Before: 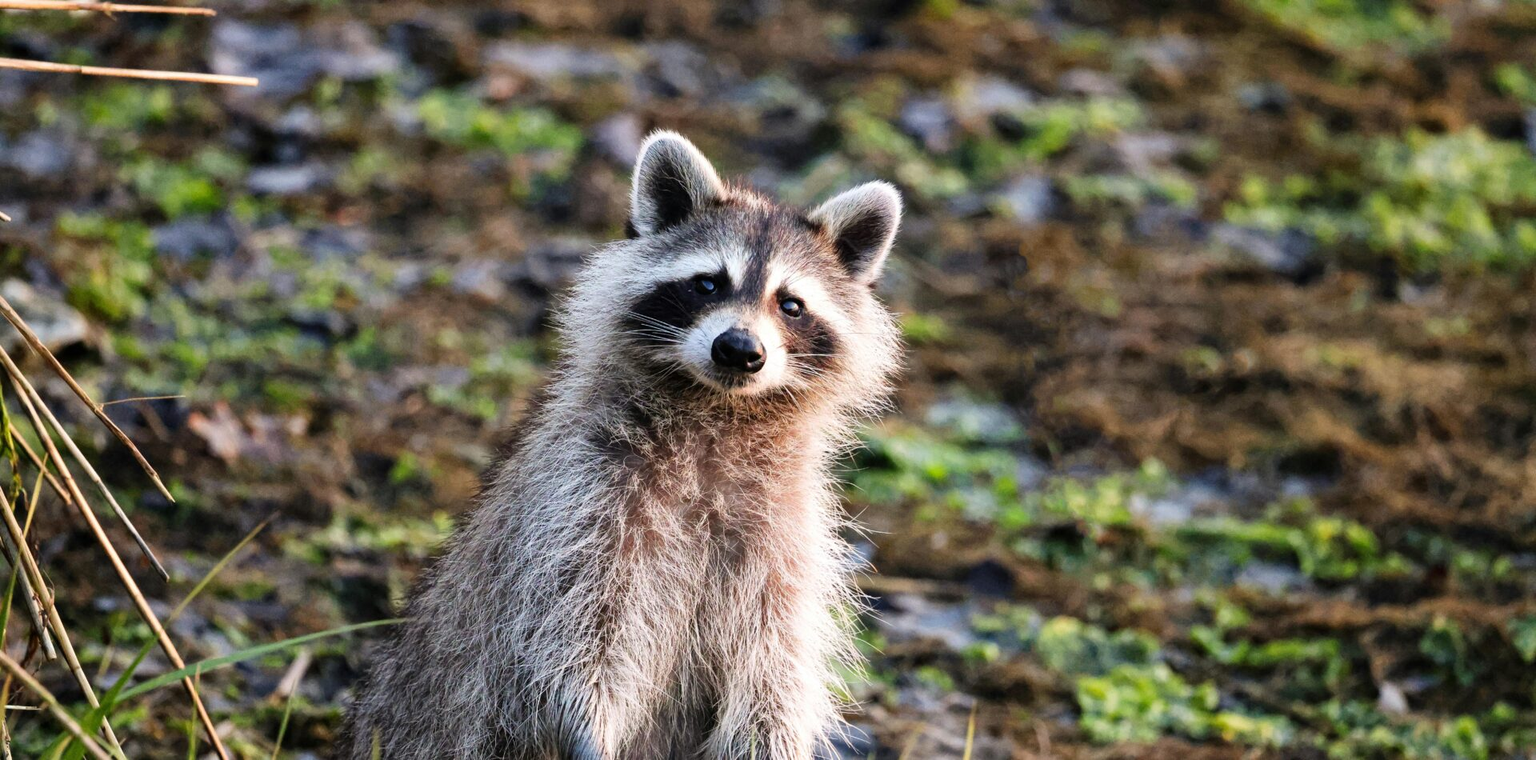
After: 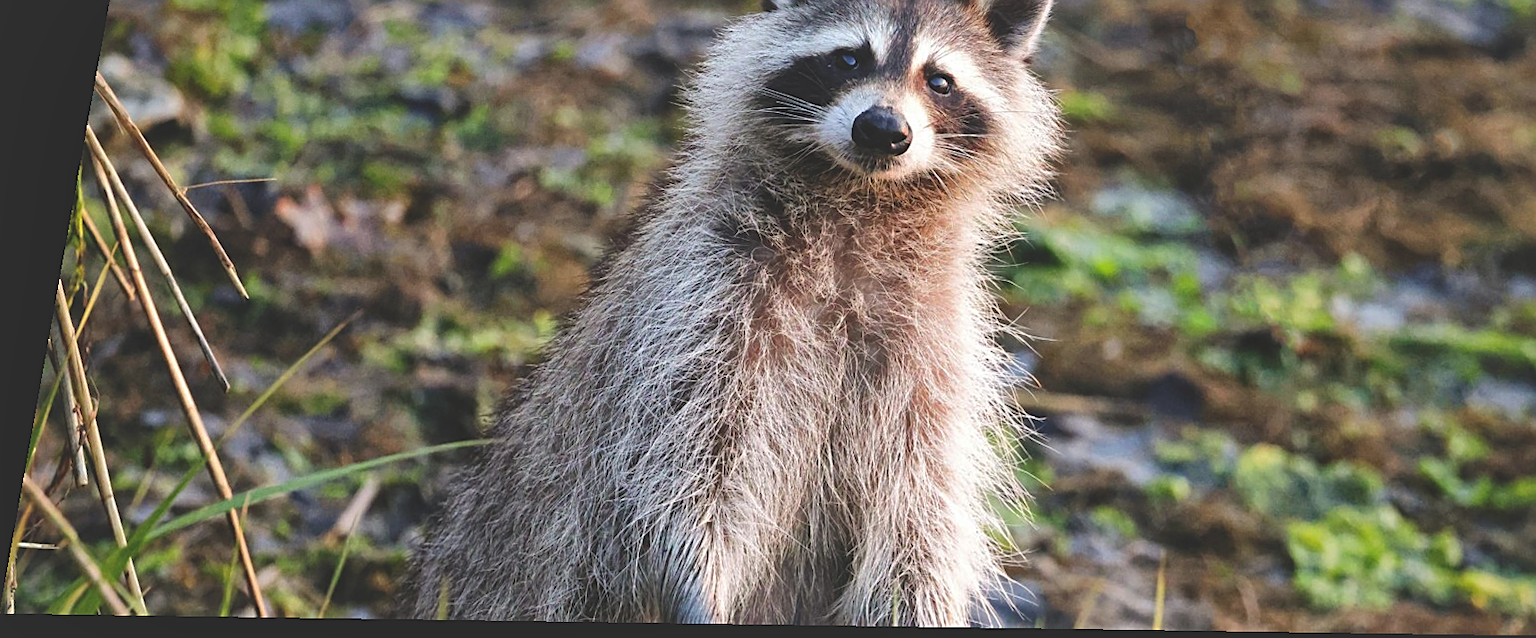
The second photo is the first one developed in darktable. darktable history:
rotate and perspective: rotation 0.128°, lens shift (vertical) -0.181, lens shift (horizontal) -0.044, shear 0.001, automatic cropping off
levels: mode automatic, black 0.023%, white 99.97%, levels [0.062, 0.494, 0.925]
exposure: black level correction -0.015, compensate highlight preservation false
crop: top 26.531%, right 17.959%
sharpen: on, module defaults
local contrast: mode bilateral grid, contrast 10, coarseness 25, detail 110%, midtone range 0.2
shadows and highlights: on, module defaults
